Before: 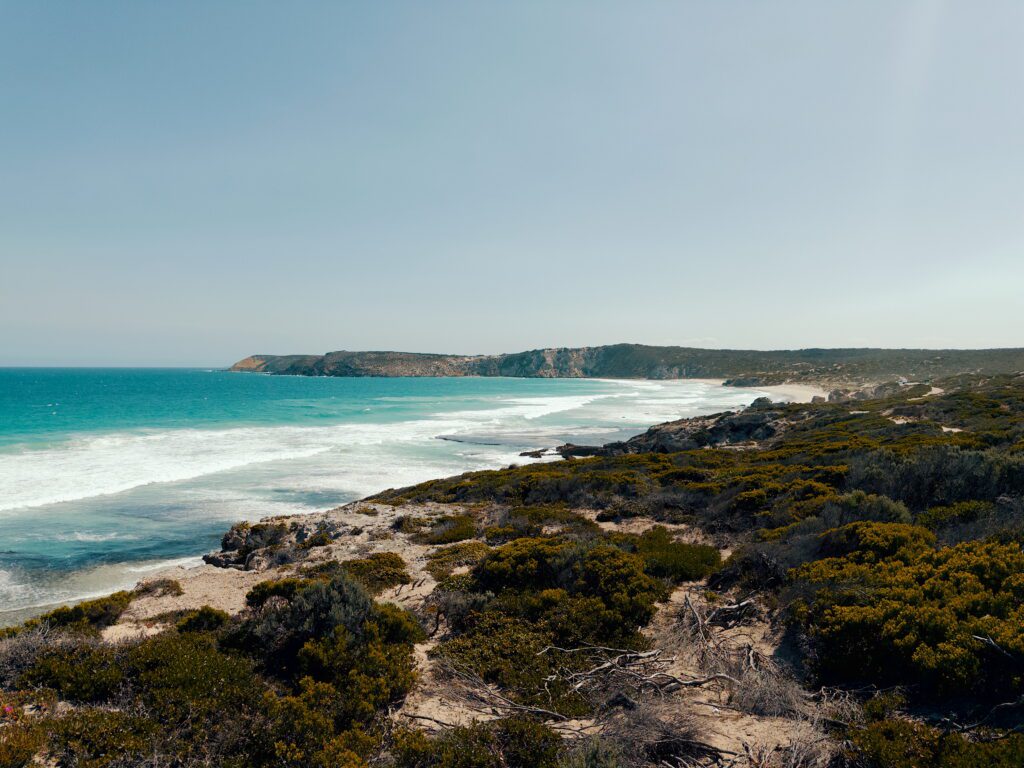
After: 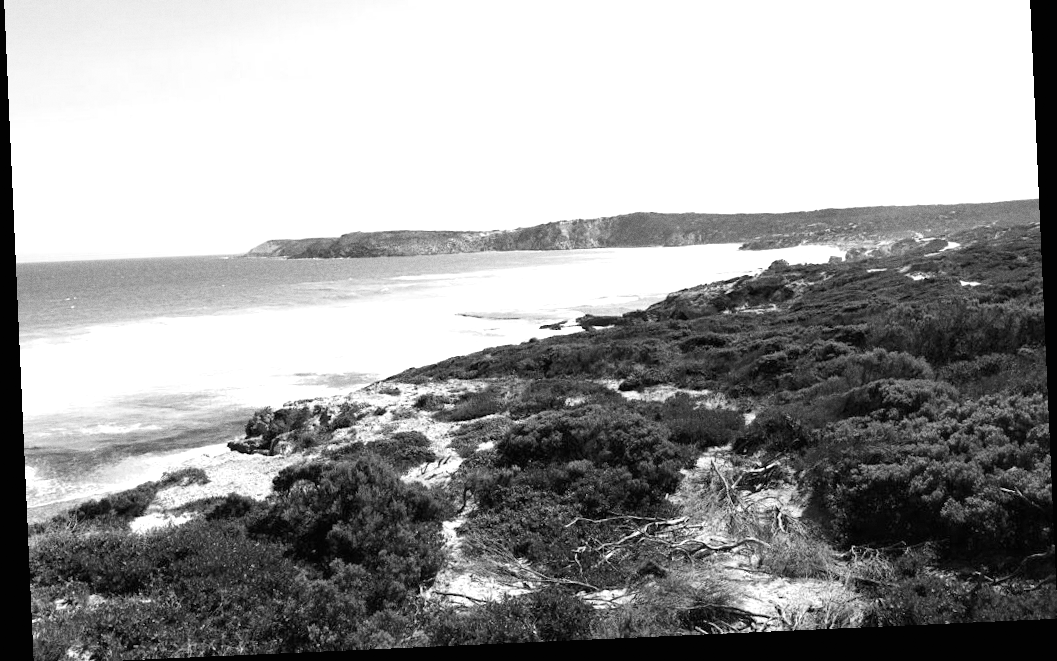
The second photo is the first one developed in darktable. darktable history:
crop and rotate: top 18.507%
rotate and perspective: rotation -2.56°, automatic cropping off
monochrome: on, module defaults
grain: coarseness 0.09 ISO
exposure: black level correction 0, exposure 1.2 EV, compensate highlight preservation false
